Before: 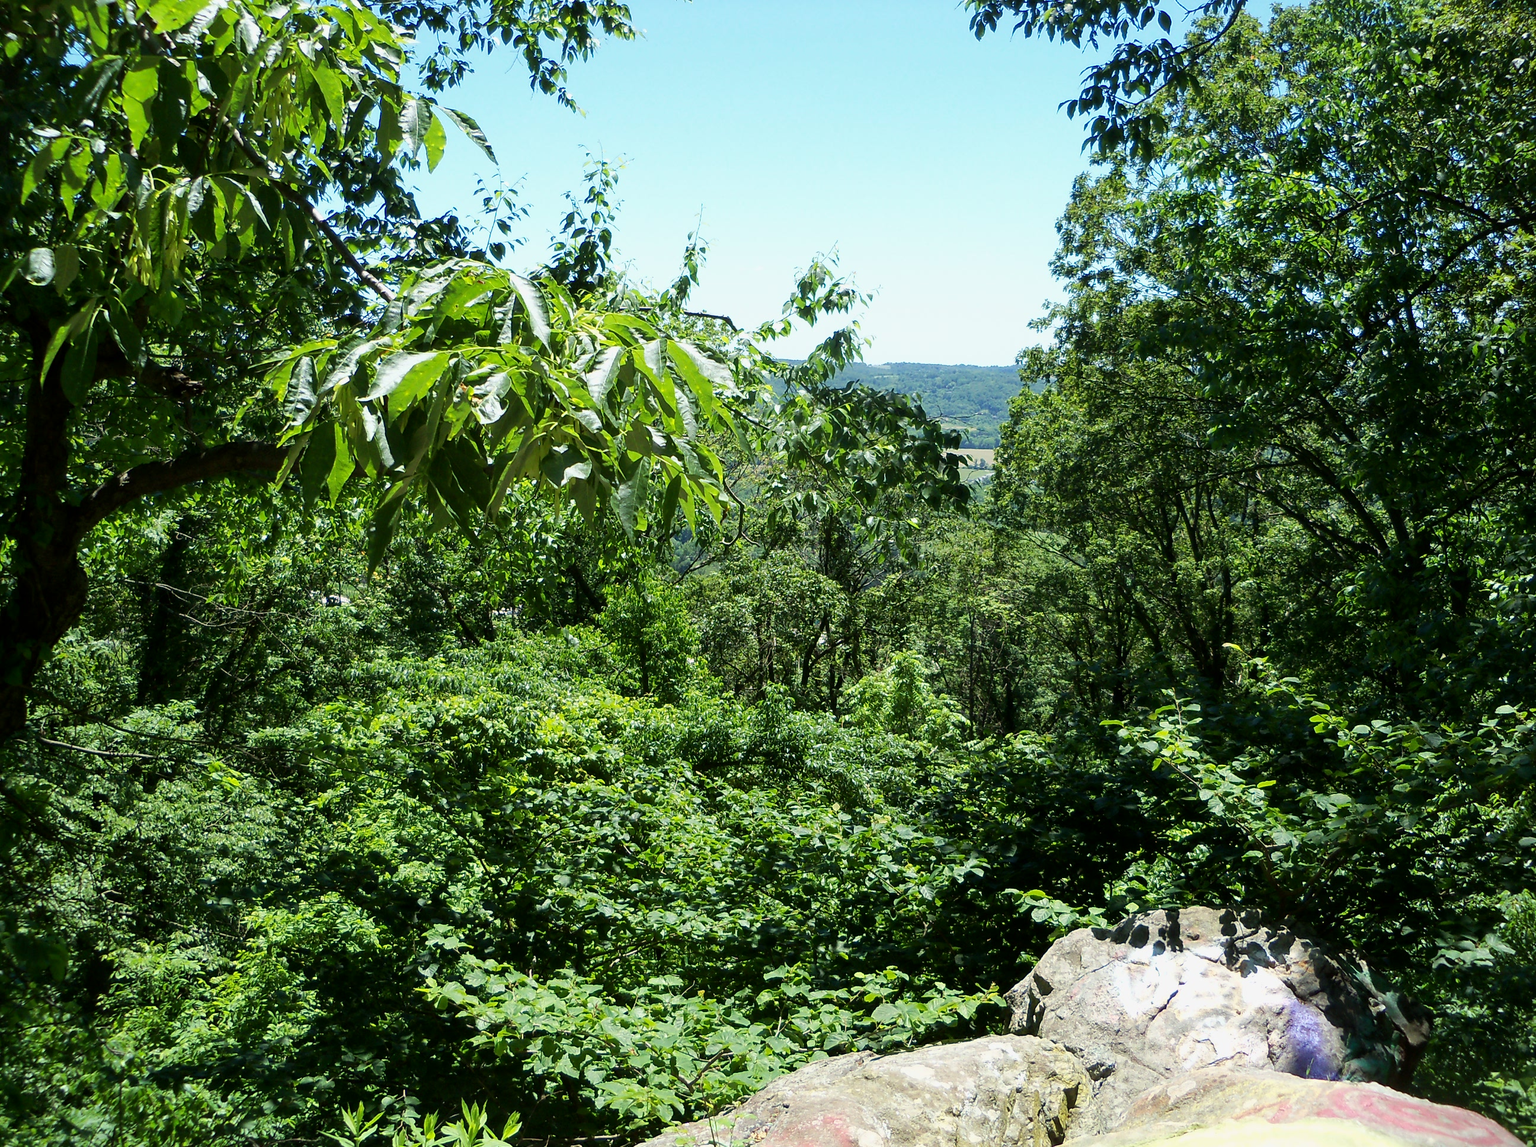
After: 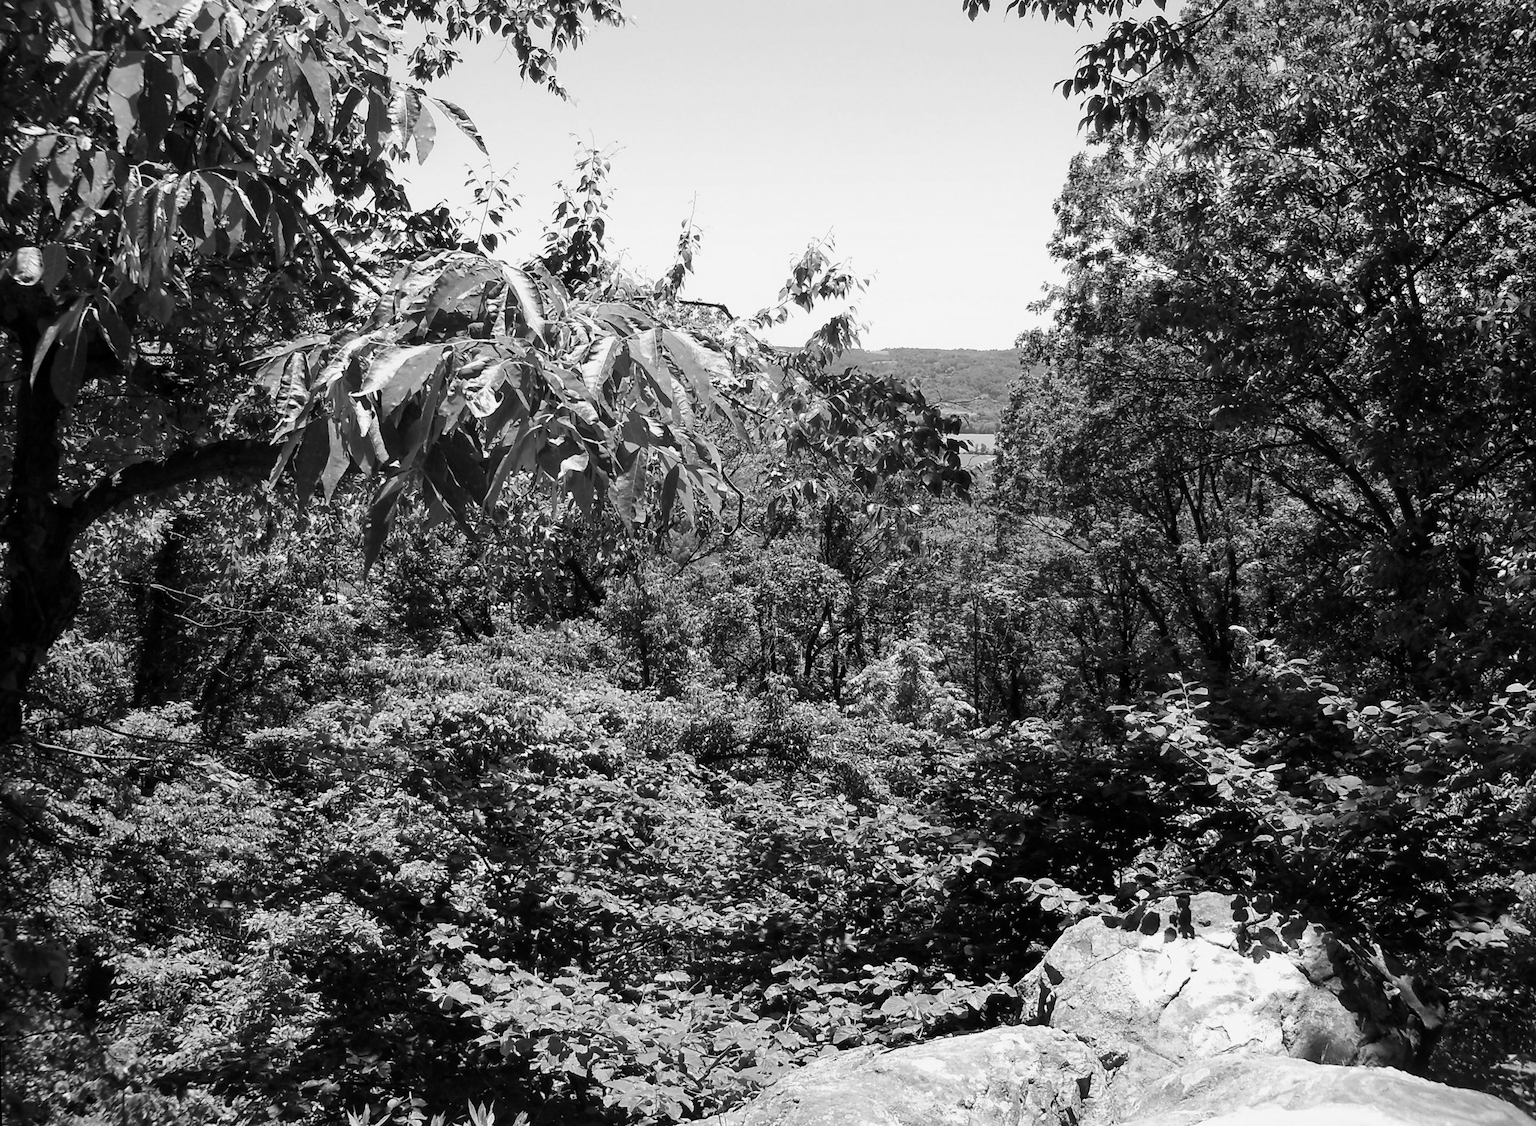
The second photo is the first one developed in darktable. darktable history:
monochrome: on, module defaults
rotate and perspective: rotation -1°, crop left 0.011, crop right 0.989, crop top 0.025, crop bottom 0.975
contrast brightness saturation: brightness -0.02, saturation 0.35
